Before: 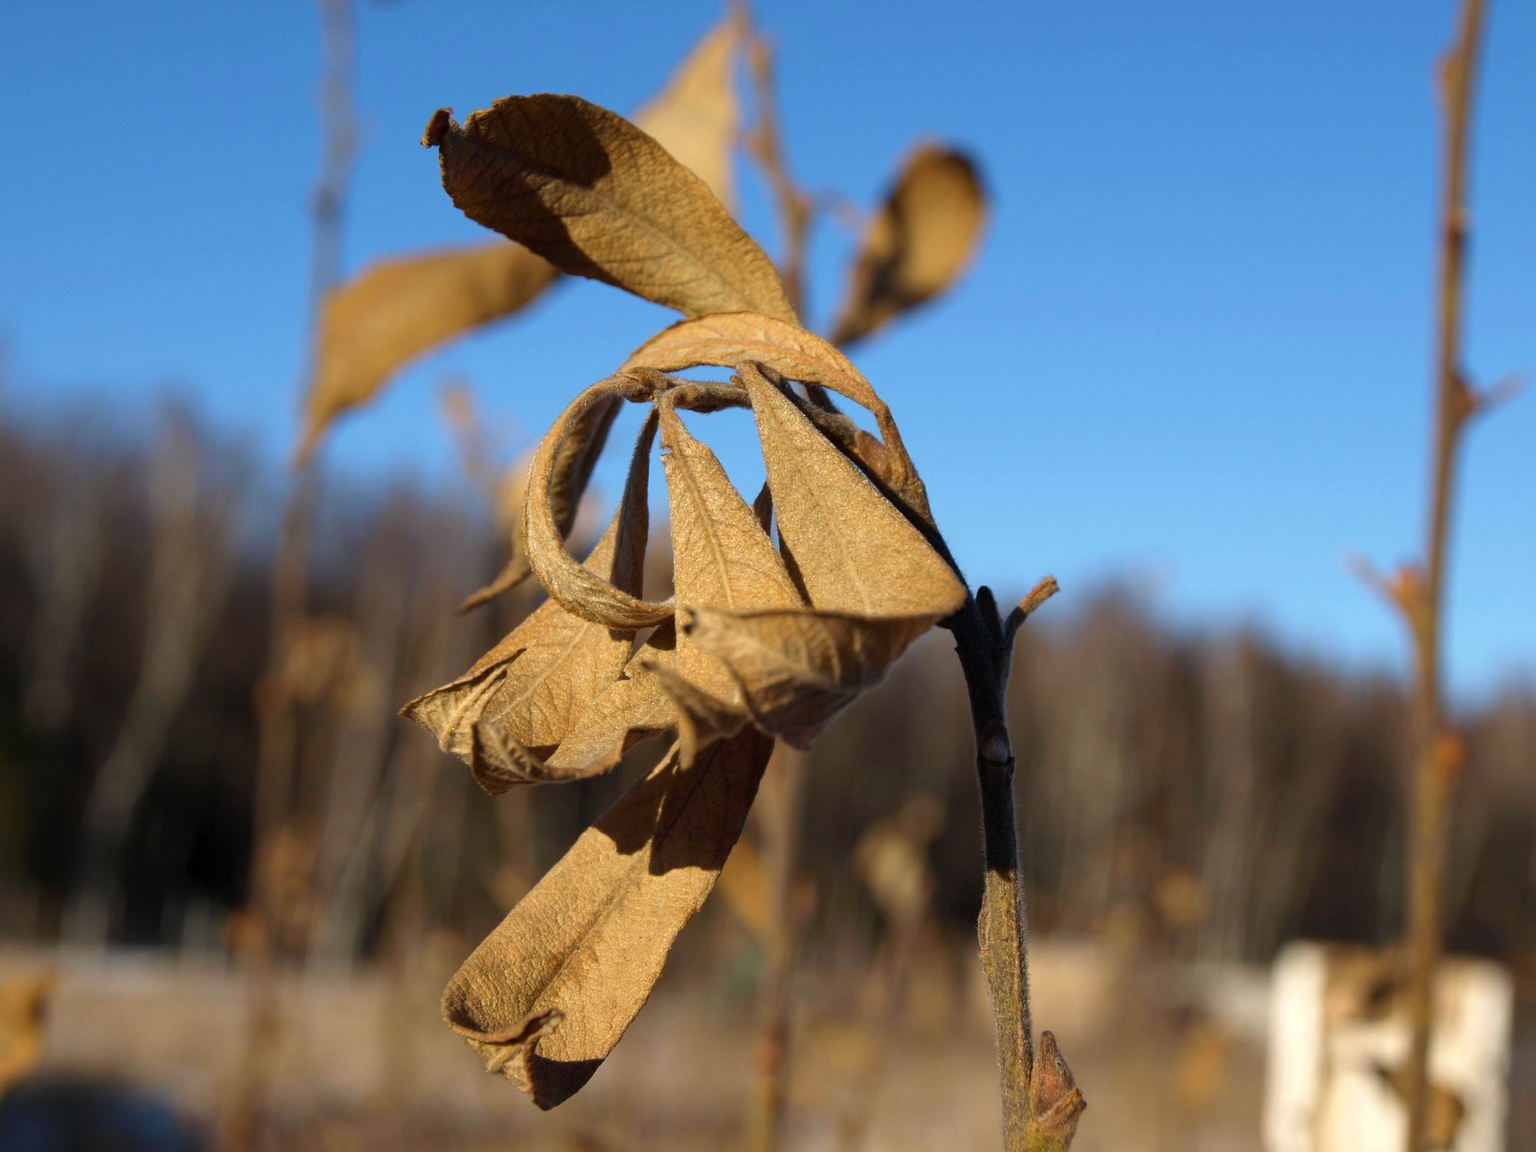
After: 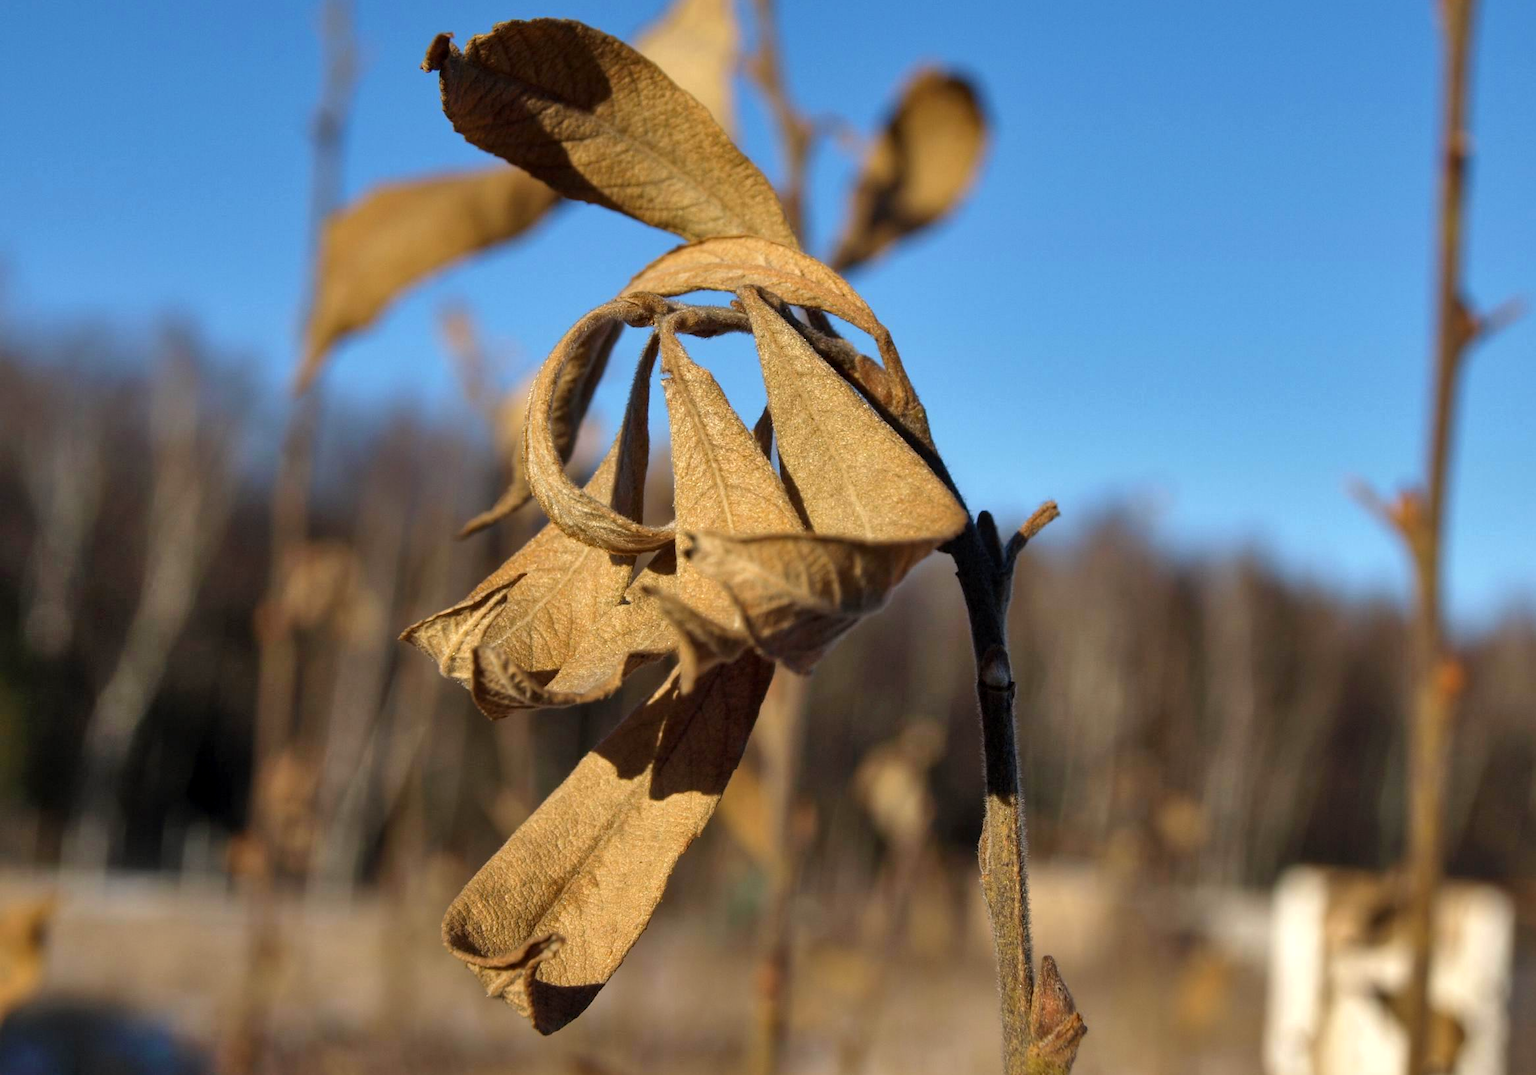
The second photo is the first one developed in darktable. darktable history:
crop and rotate: top 6.579%
local contrast: highlights 105%, shadows 97%, detail 120%, midtone range 0.2
shadows and highlights: low approximation 0.01, soften with gaussian
